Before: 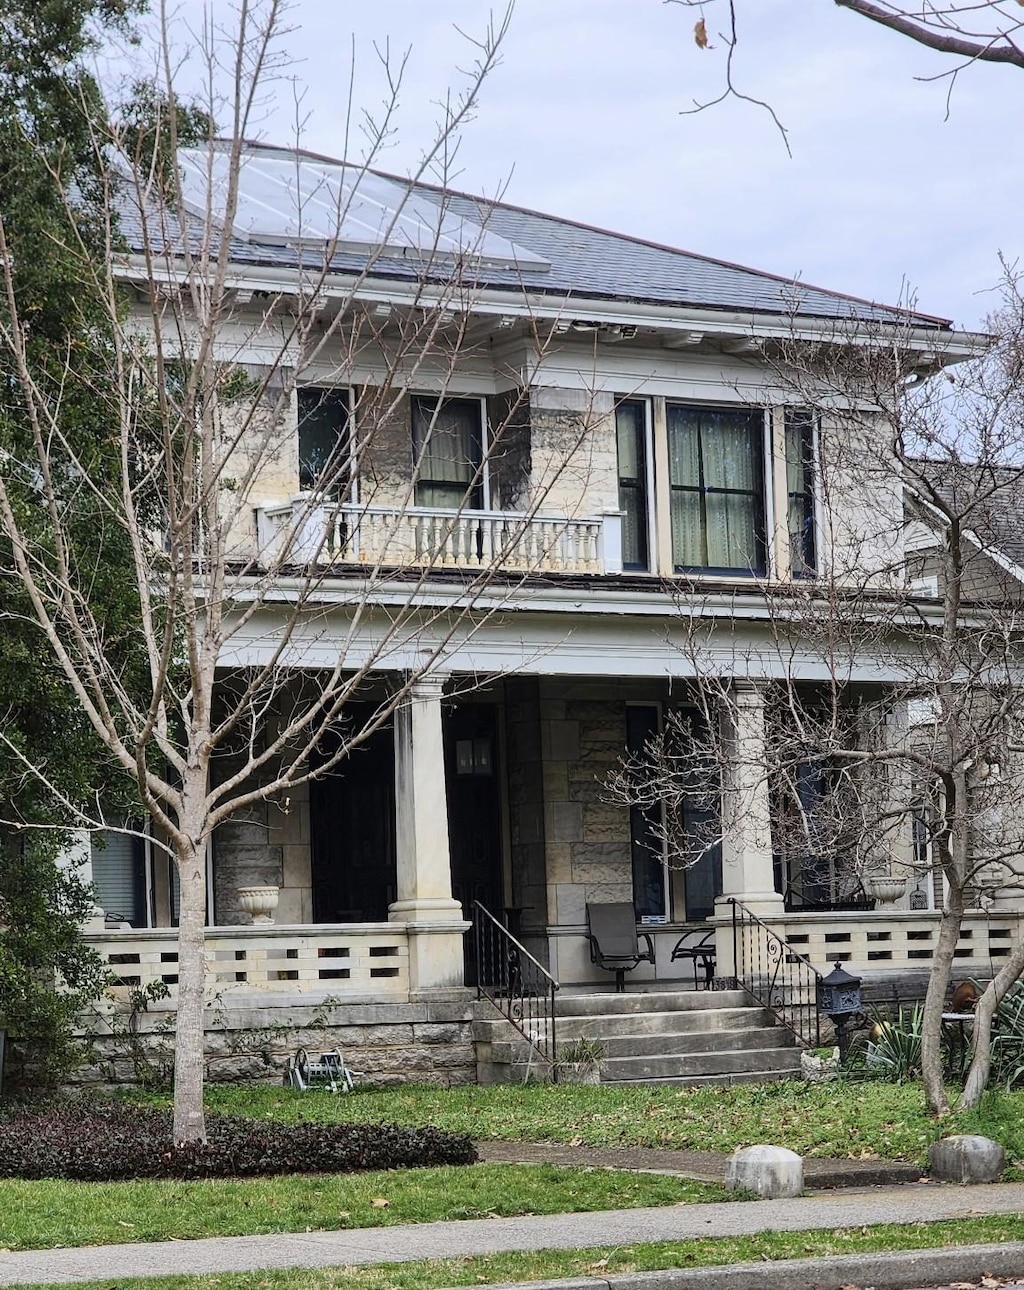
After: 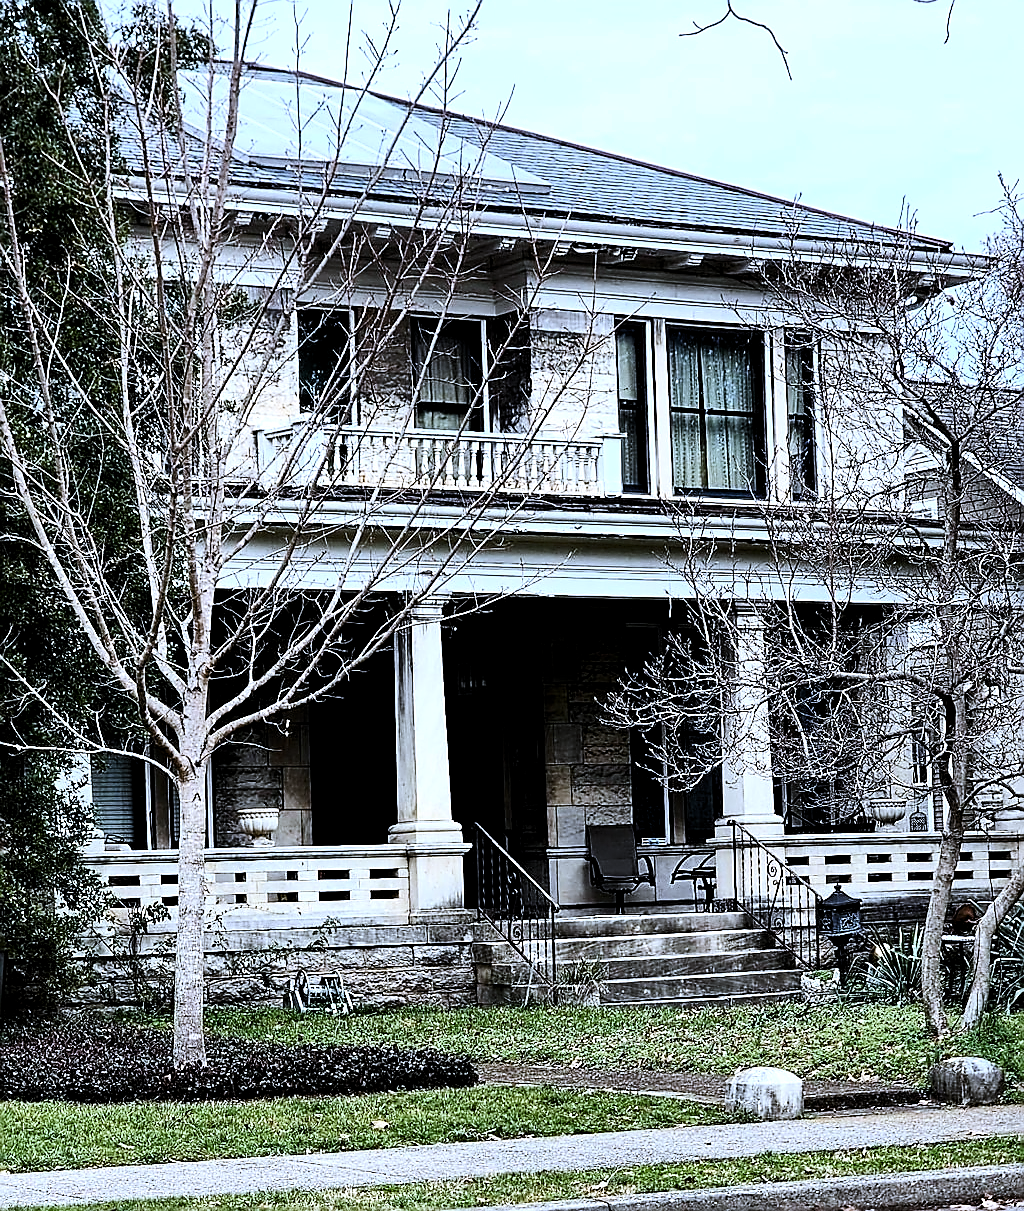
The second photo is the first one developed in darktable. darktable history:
sharpen: radius 1.38, amount 1.255, threshold 0.762
contrast brightness saturation: contrast 0.323, brightness -0.073, saturation 0.175
color correction: highlights a* -1.92, highlights b* -18.47
crop and rotate: top 6.061%
haze removal: compatibility mode true, adaptive false
base curve: curves: ch0 [(0, 0) (0.235, 0.266) (0.503, 0.496) (0.786, 0.72) (1, 1)], preserve colors none
levels: levels [0.052, 0.496, 0.908]
